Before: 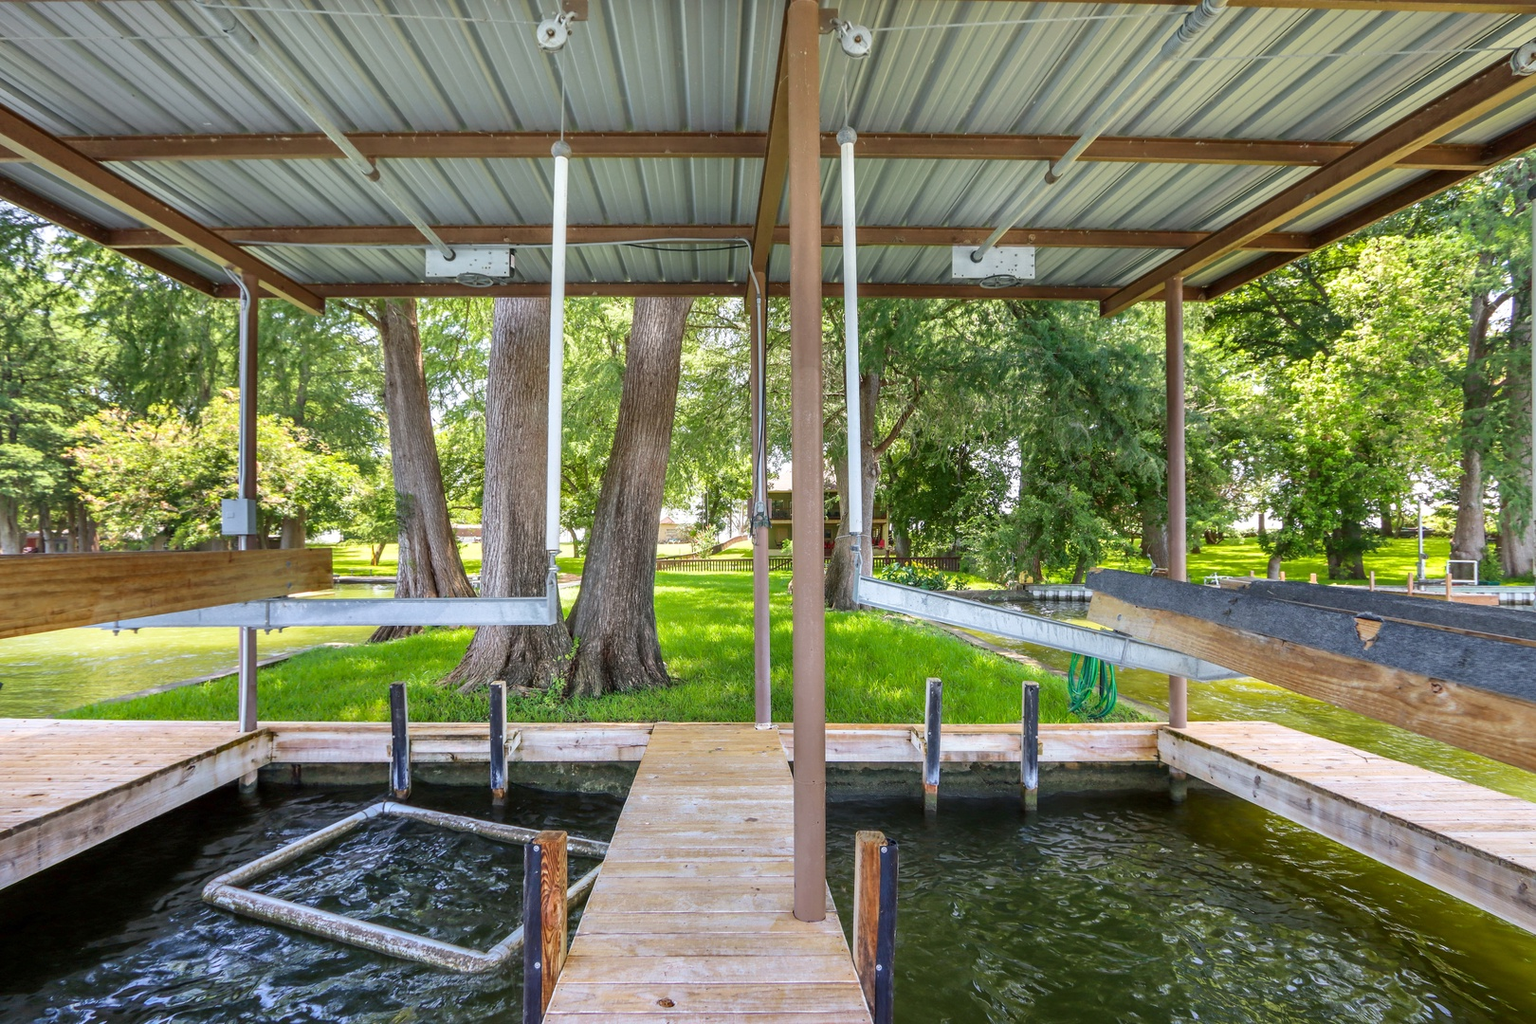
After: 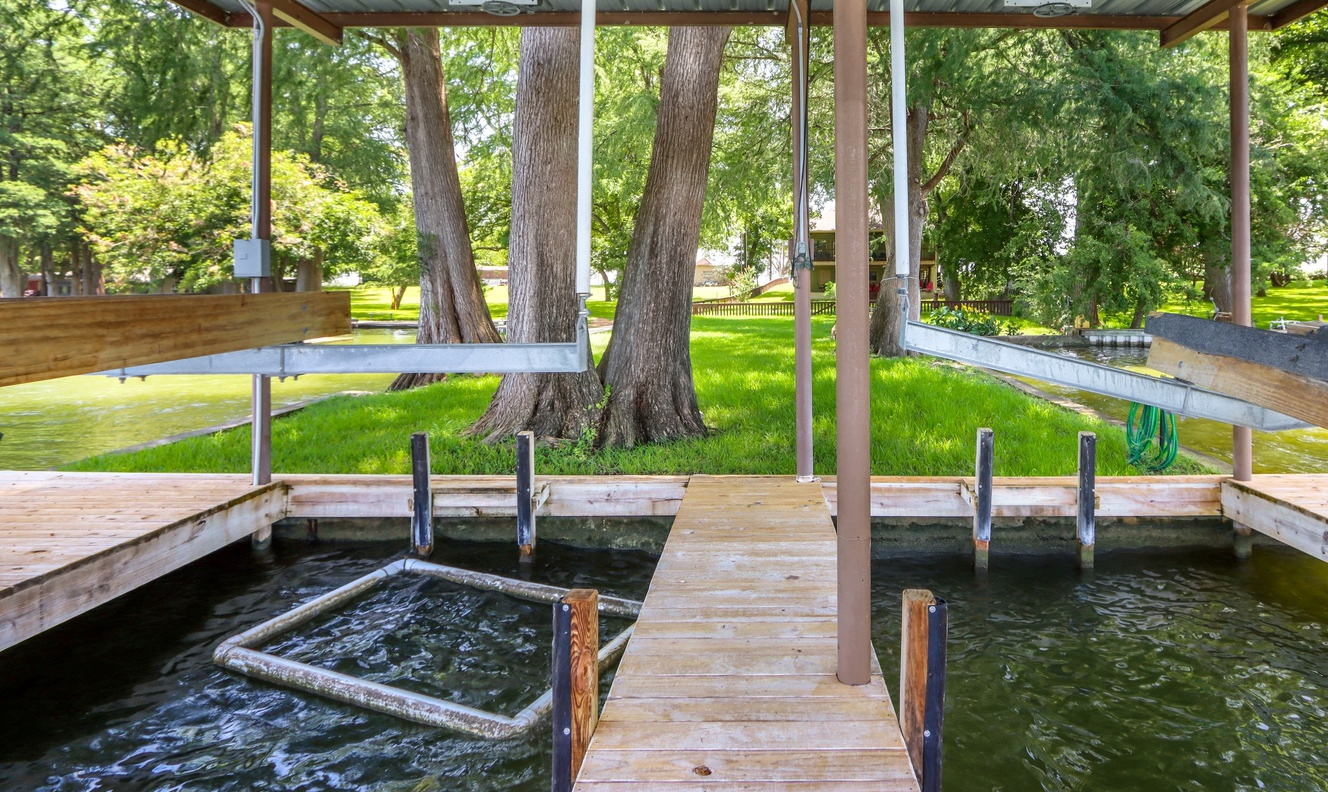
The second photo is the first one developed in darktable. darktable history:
crop: top 26.649%, right 18.013%
